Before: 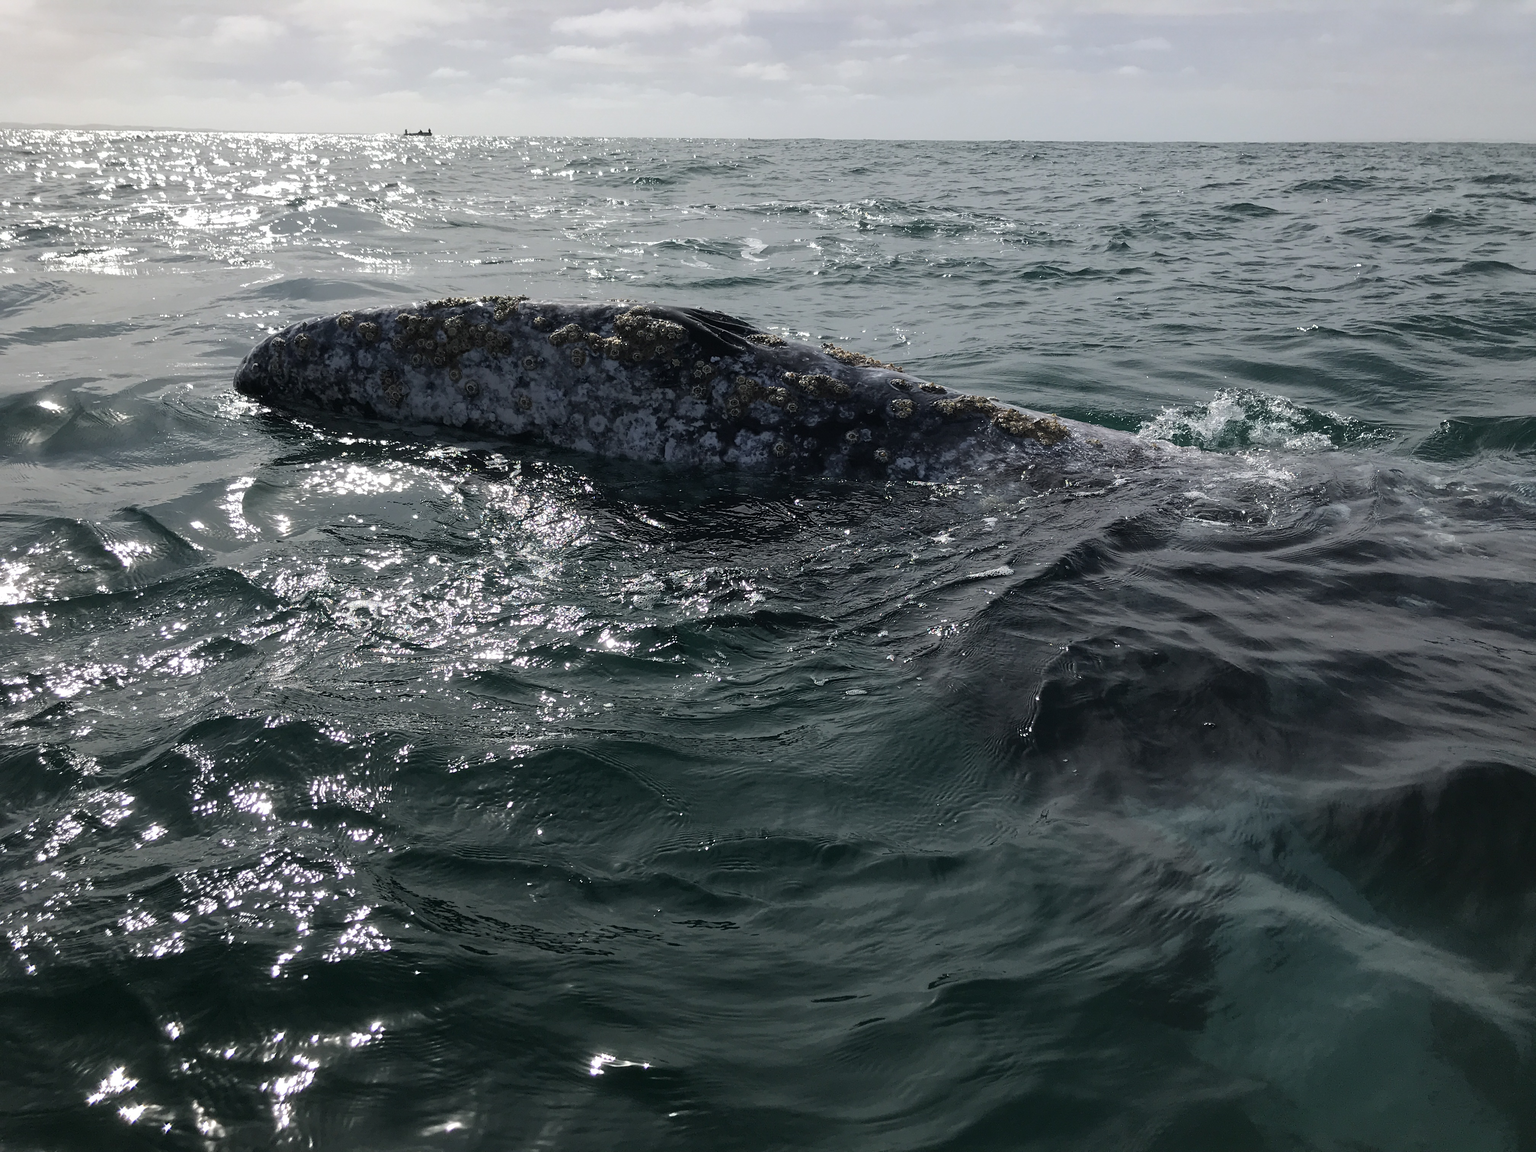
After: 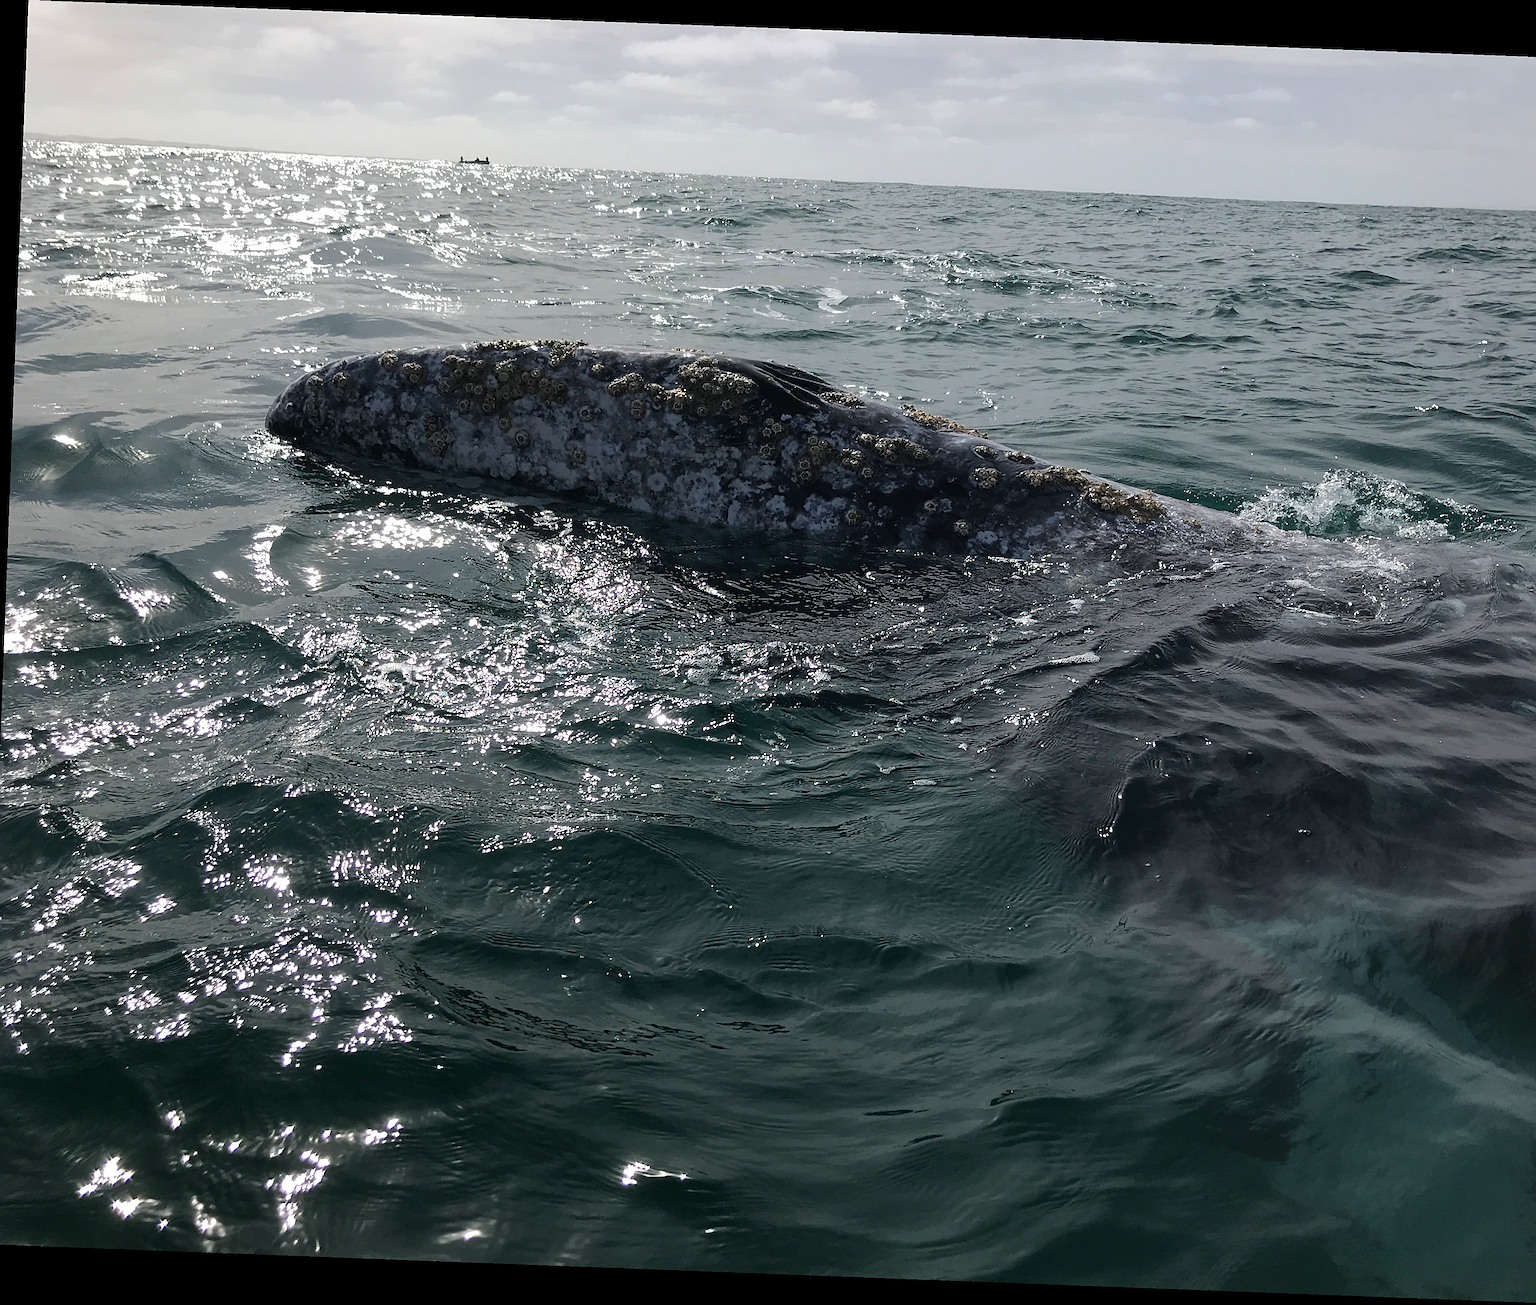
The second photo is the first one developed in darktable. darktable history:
rotate and perspective: rotation 2.17°, automatic cropping off
tone equalizer: on, module defaults
crop and rotate: left 1.088%, right 8.807%
sharpen: on, module defaults
